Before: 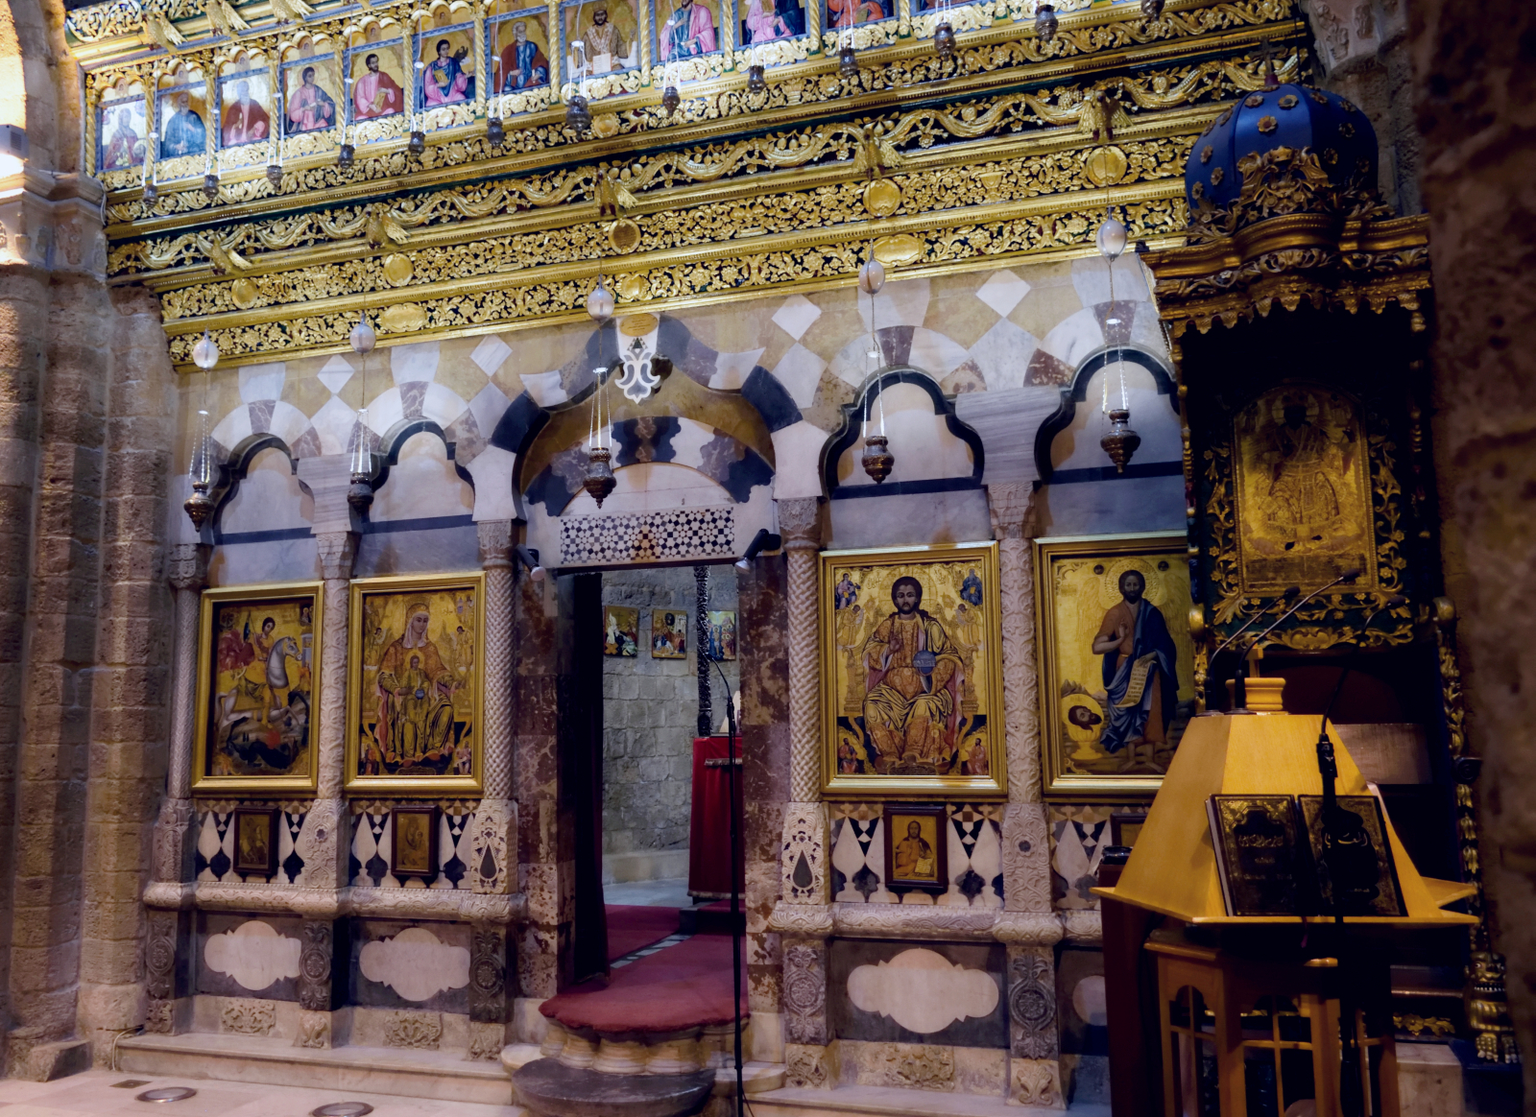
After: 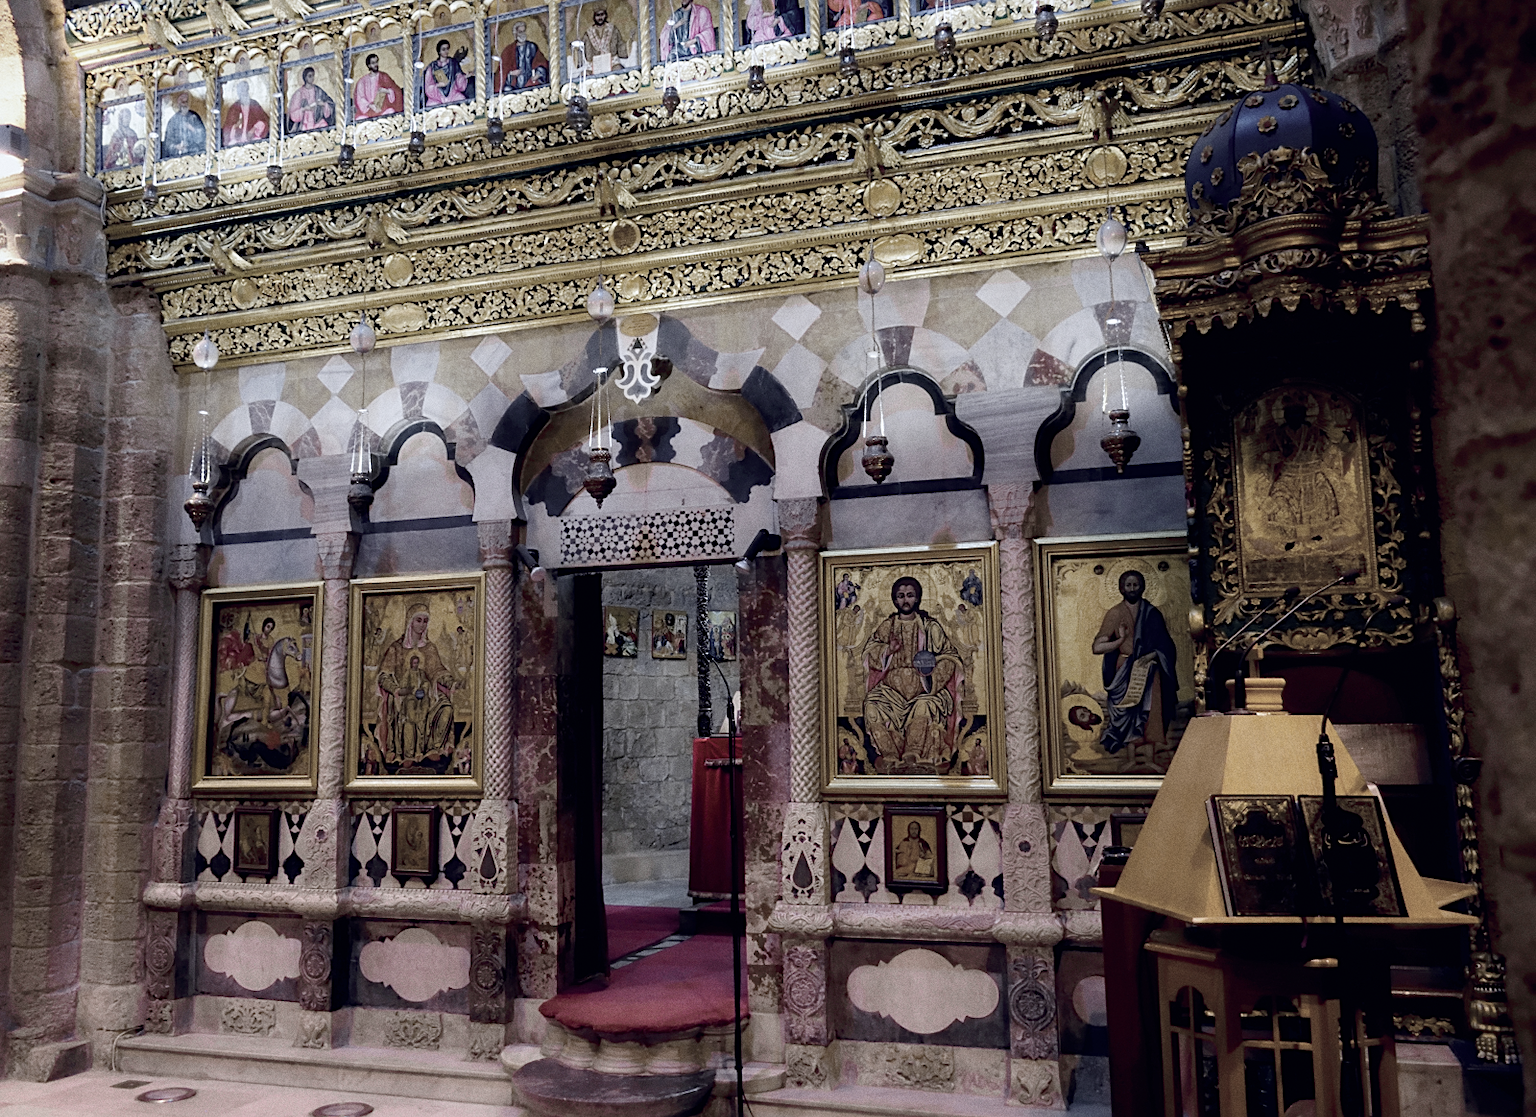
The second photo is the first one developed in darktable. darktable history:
sharpen: on, module defaults
grain: coarseness 0.09 ISO
color zones: curves: ch0 [(0, 0.6) (0.129, 0.508) (0.193, 0.483) (0.429, 0.5) (0.571, 0.5) (0.714, 0.5) (0.857, 0.5) (1, 0.6)]; ch1 [(0, 0.481) (0.112, 0.245) (0.213, 0.223) (0.429, 0.233) (0.571, 0.231) (0.683, 0.242) (0.857, 0.296) (1, 0.481)]
